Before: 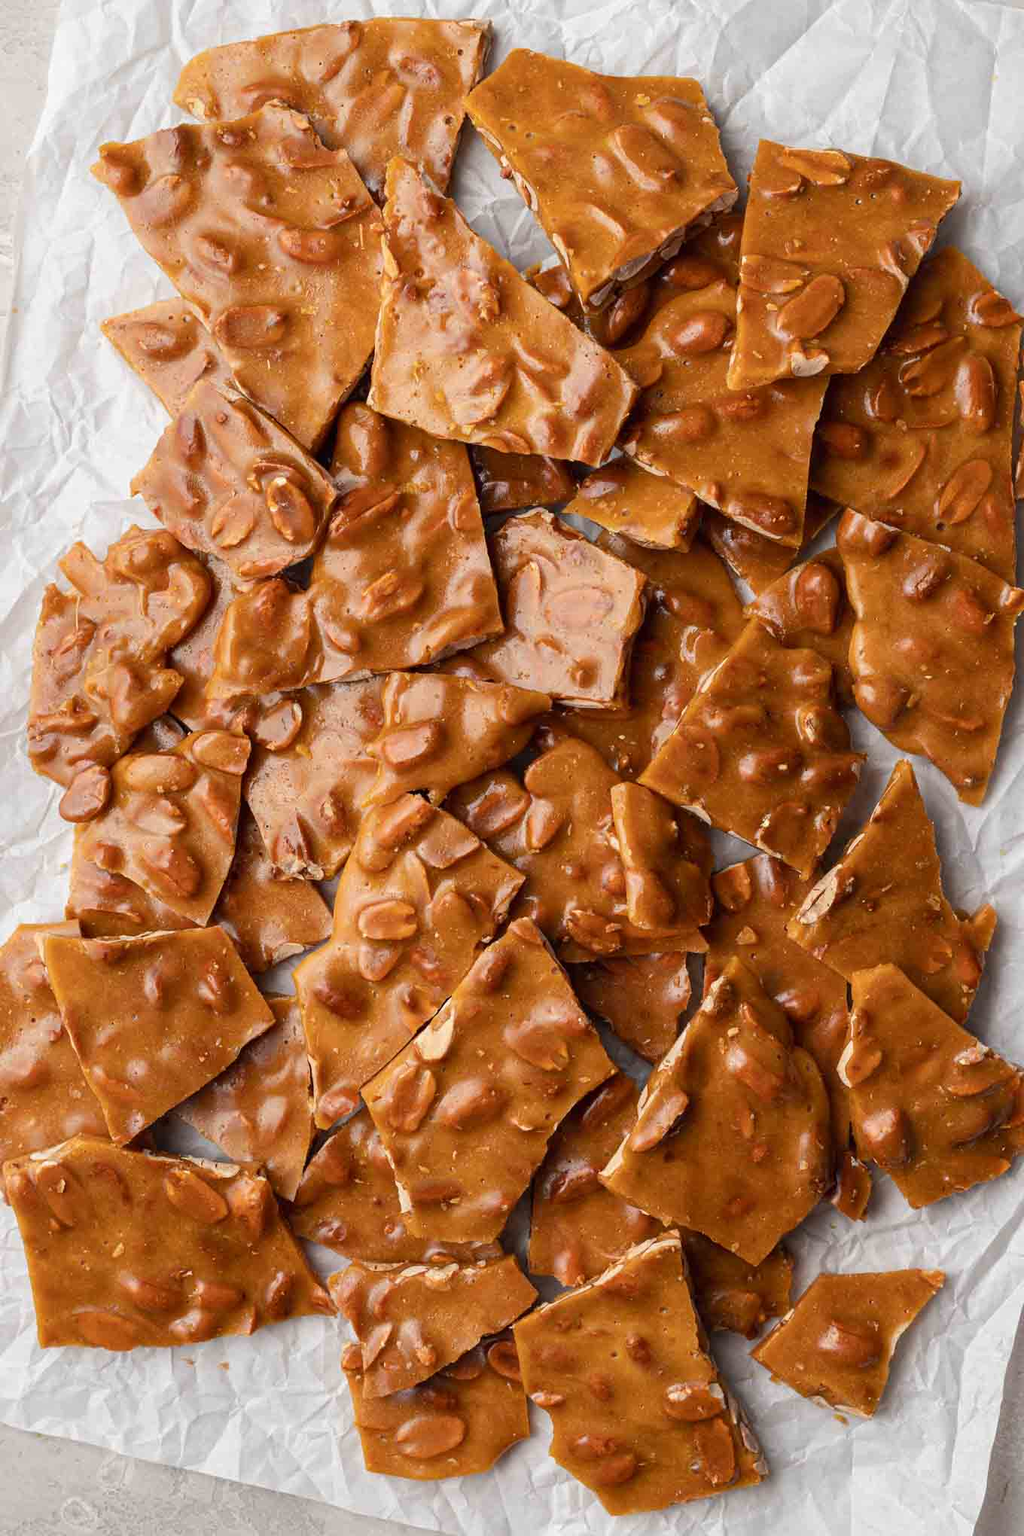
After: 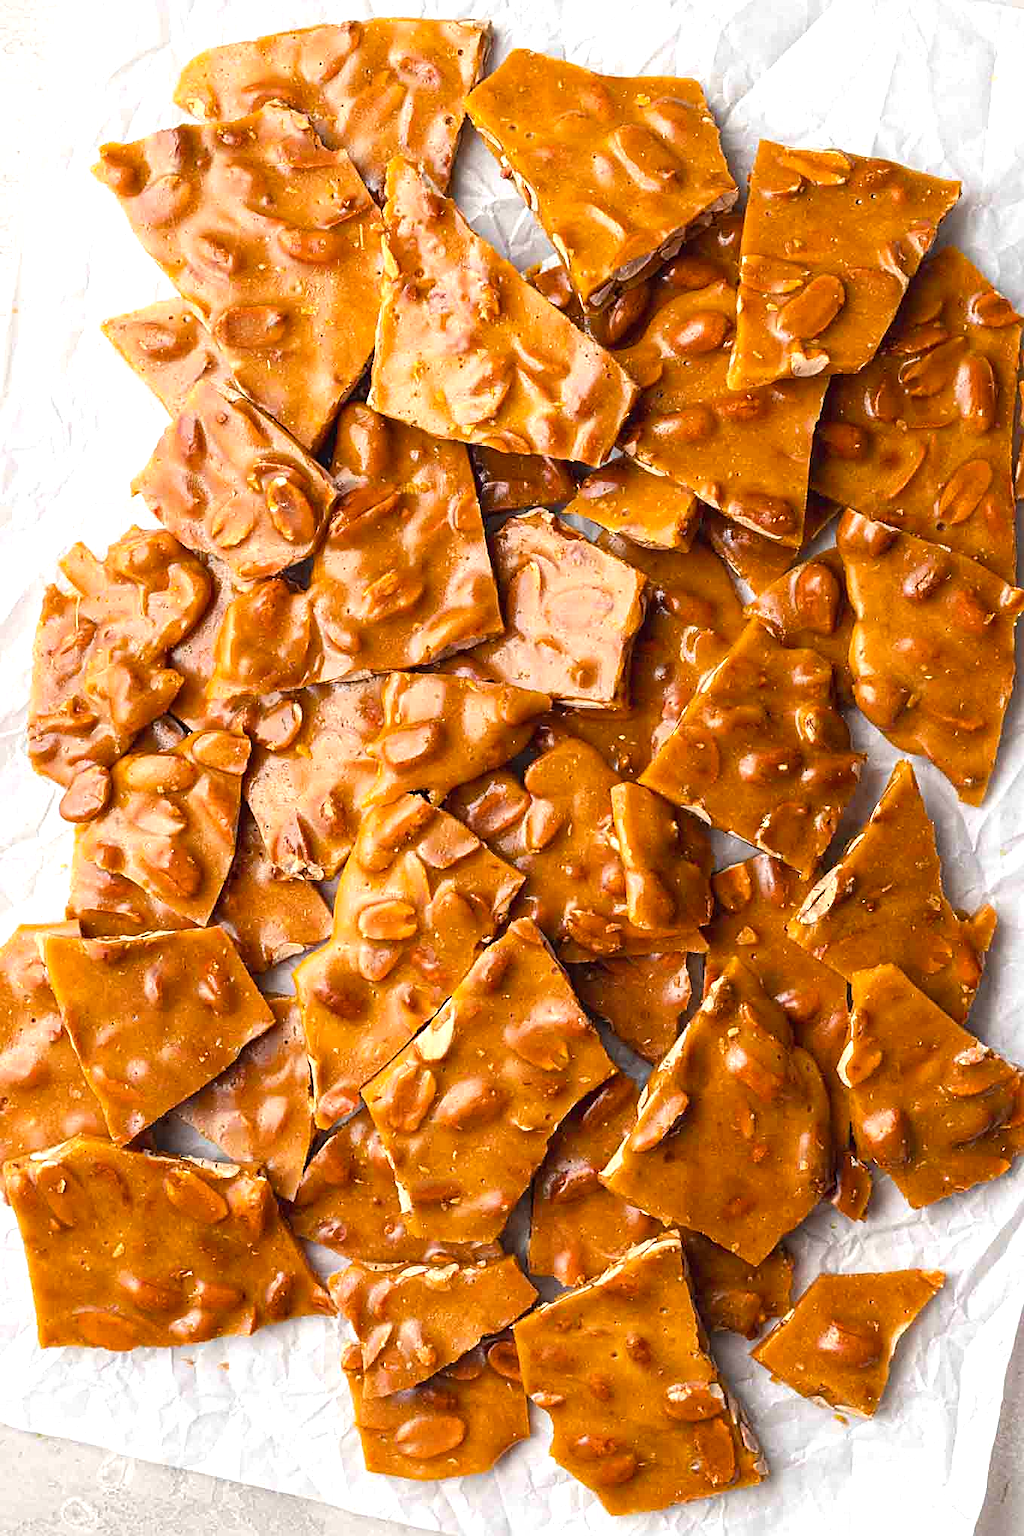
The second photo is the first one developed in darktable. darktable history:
color balance rgb: perceptual saturation grading › global saturation 16.393%
sharpen: on, module defaults
exposure: black level correction 0, exposure 0.698 EV, compensate highlight preservation false
contrast equalizer: y [[0.439, 0.44, 0.442, 0.457, 0.493, 0.498], [0.5 ×6], [0.5 ×6], [0 ×6], [0 ×6]], mix 0.153
